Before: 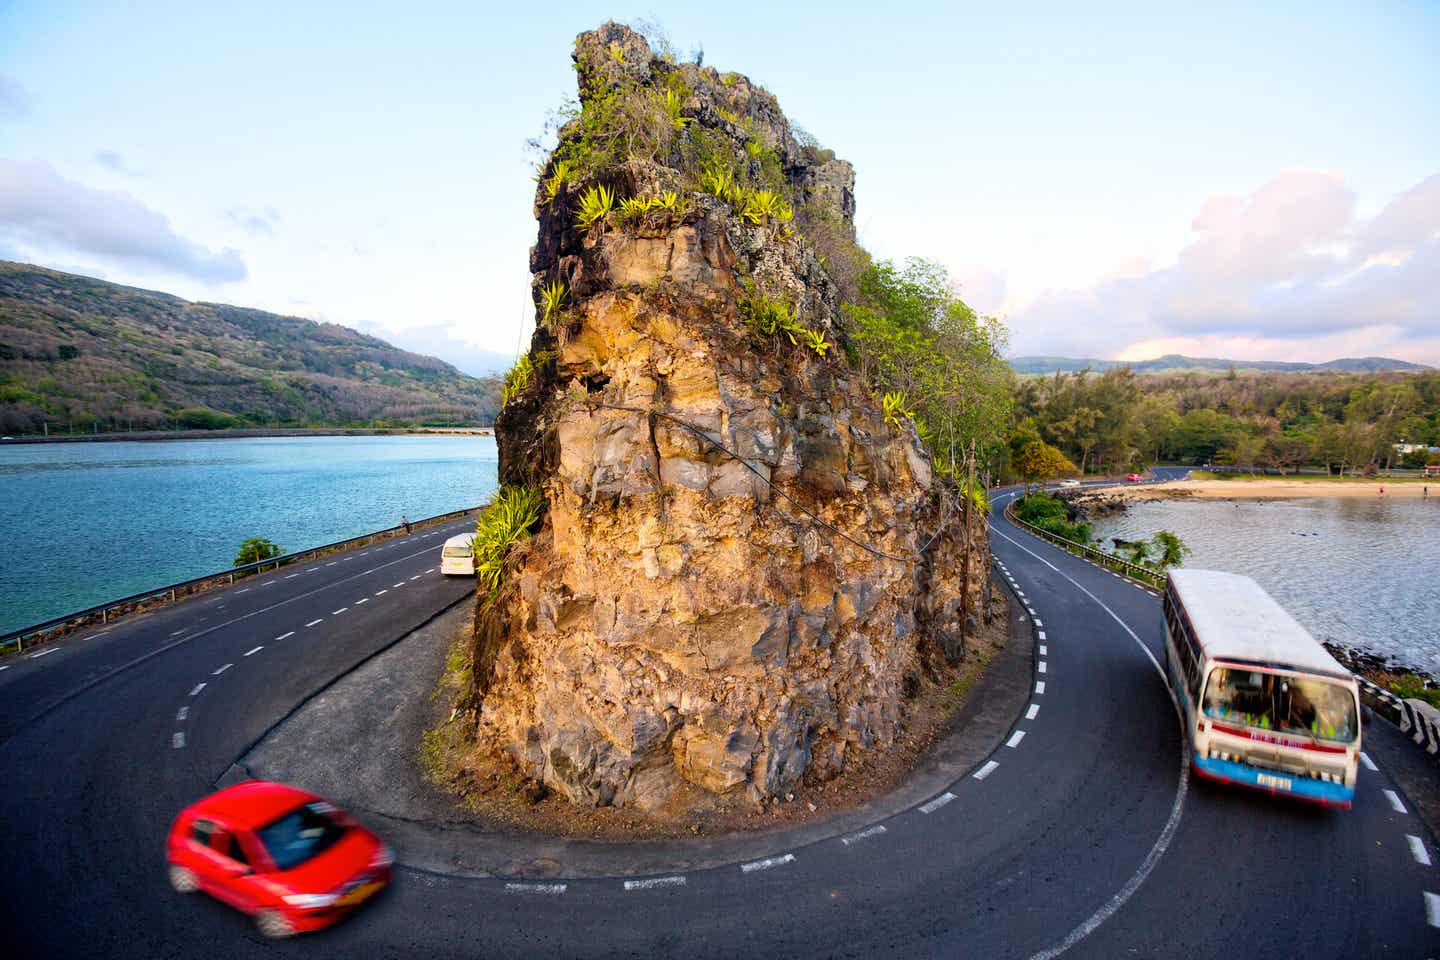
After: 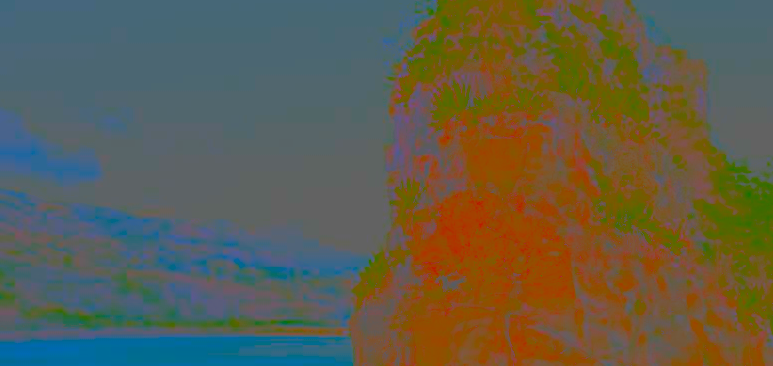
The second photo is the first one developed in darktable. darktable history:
contrast brightness saturation: contrast -0.972, brightness -0.158, saturation 0.733
crop: left 10.088%, top 10.537%, right 36.169%, bottom 51.254%
